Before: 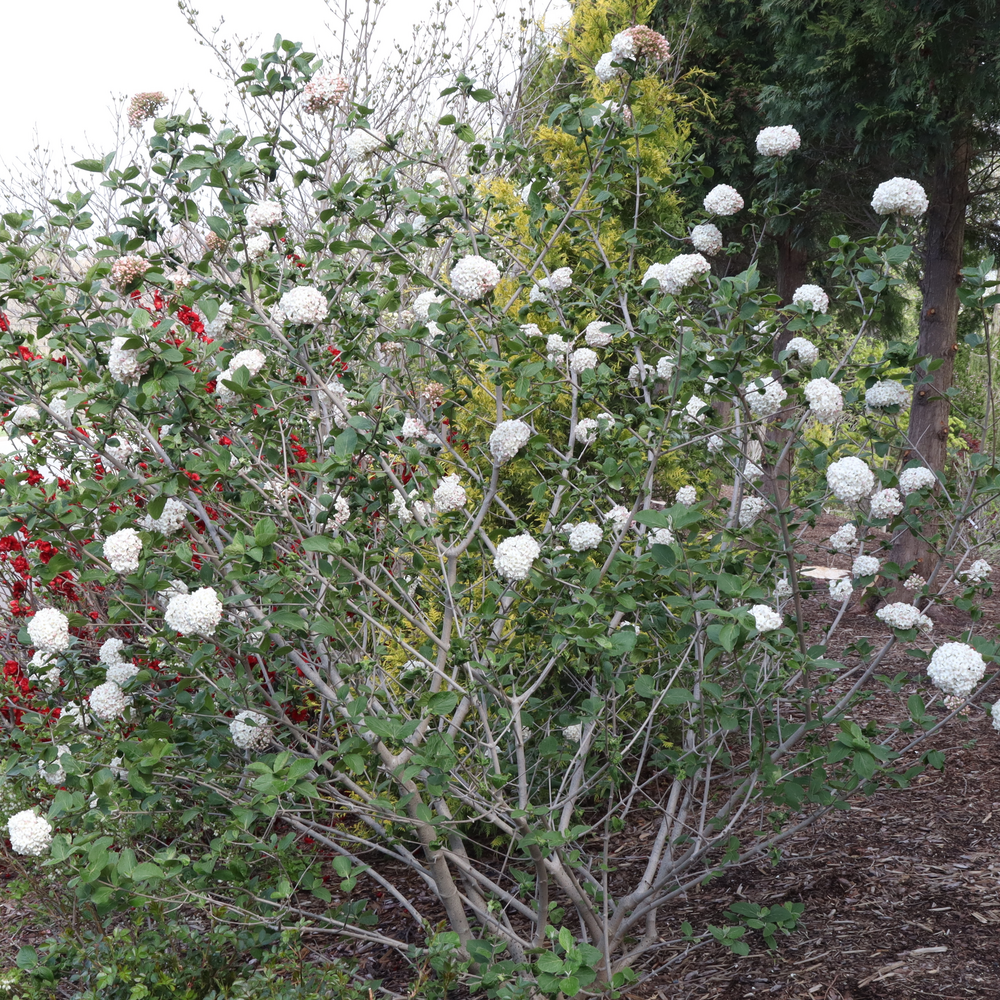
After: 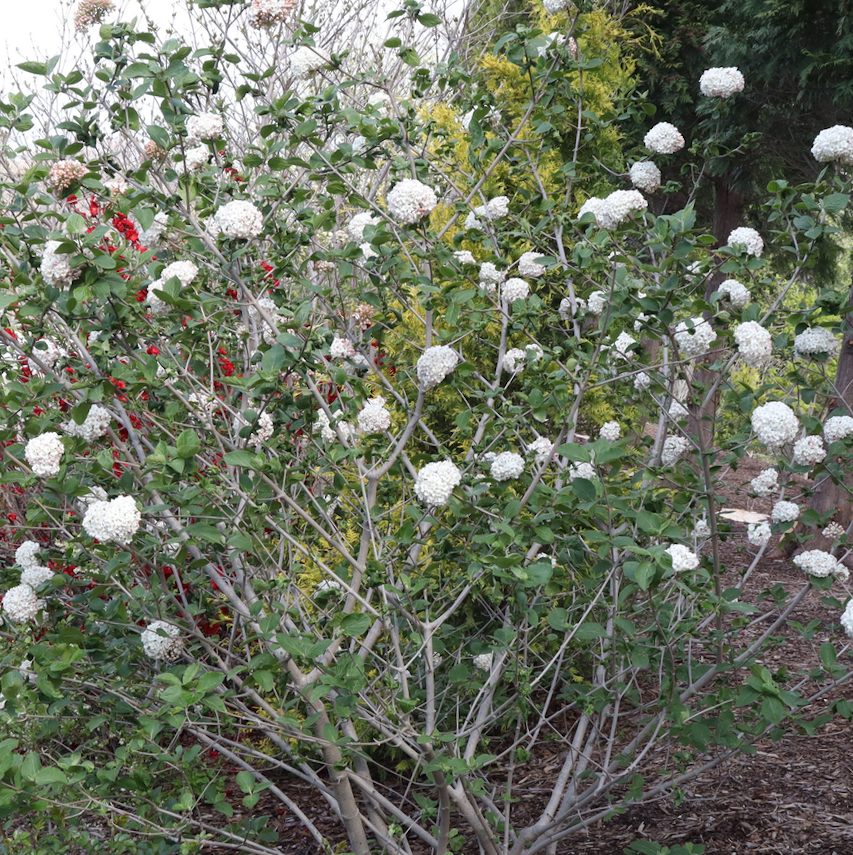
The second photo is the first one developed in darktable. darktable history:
crop and rotate: angle -3.25°, left 5.292%, top 5.221%, right 4.667%, bottom 4.487%
